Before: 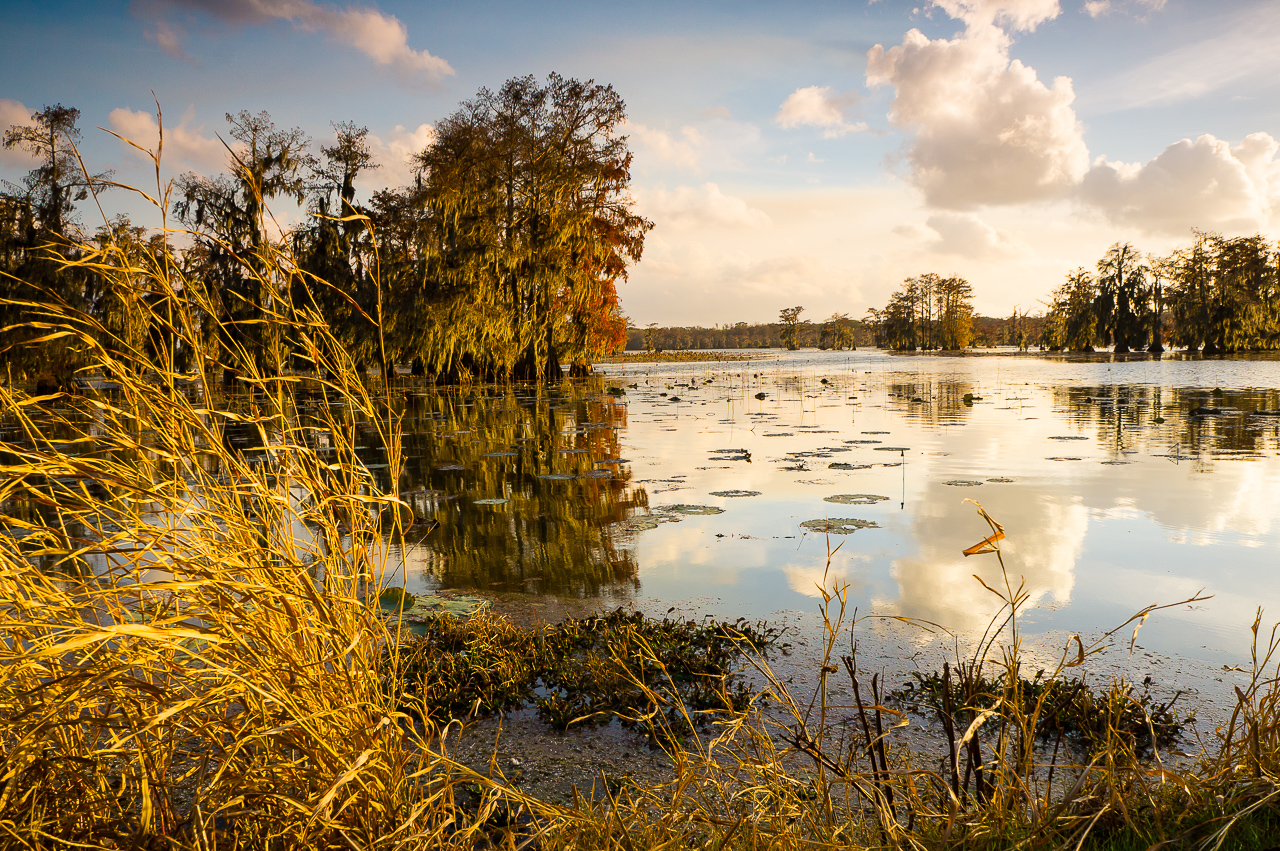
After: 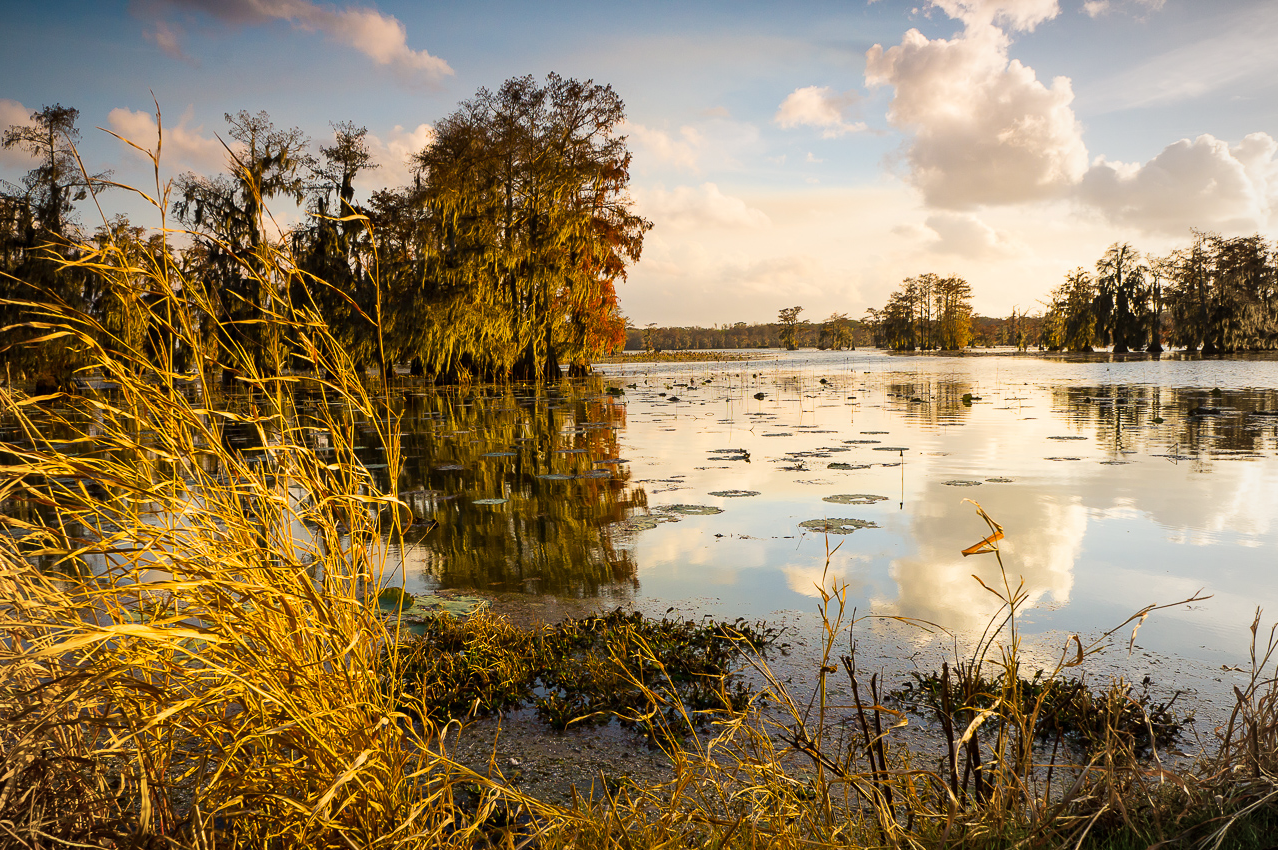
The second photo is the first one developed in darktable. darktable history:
vignetting: fall-off radius 61.12%, brightness -0.161, center (-0.119, -0.003)
crop and rotate: left 0.101%, bottom 0.013%
